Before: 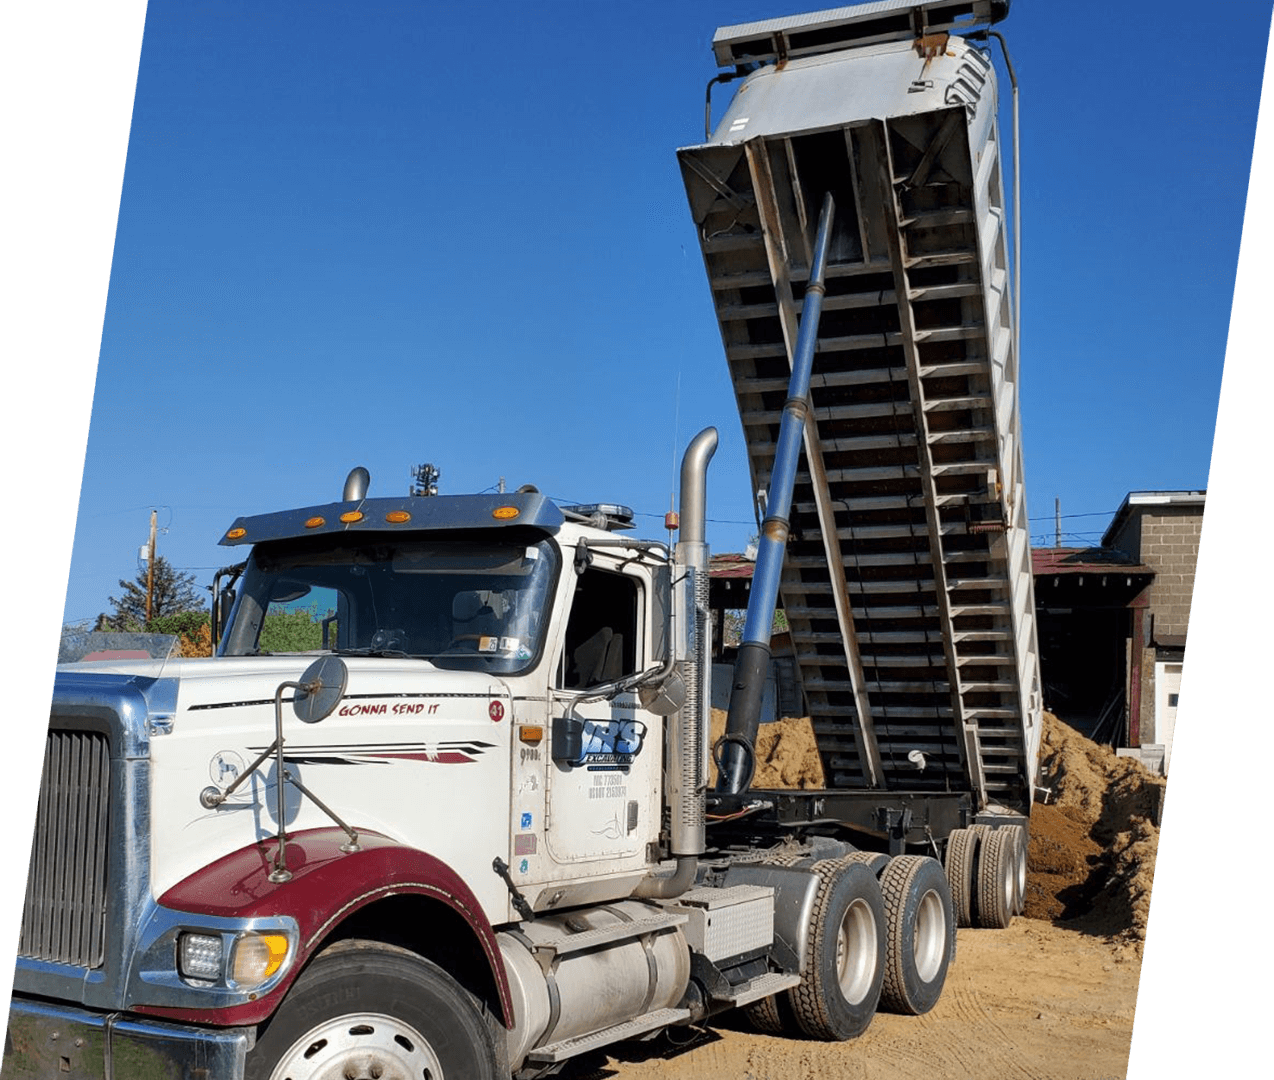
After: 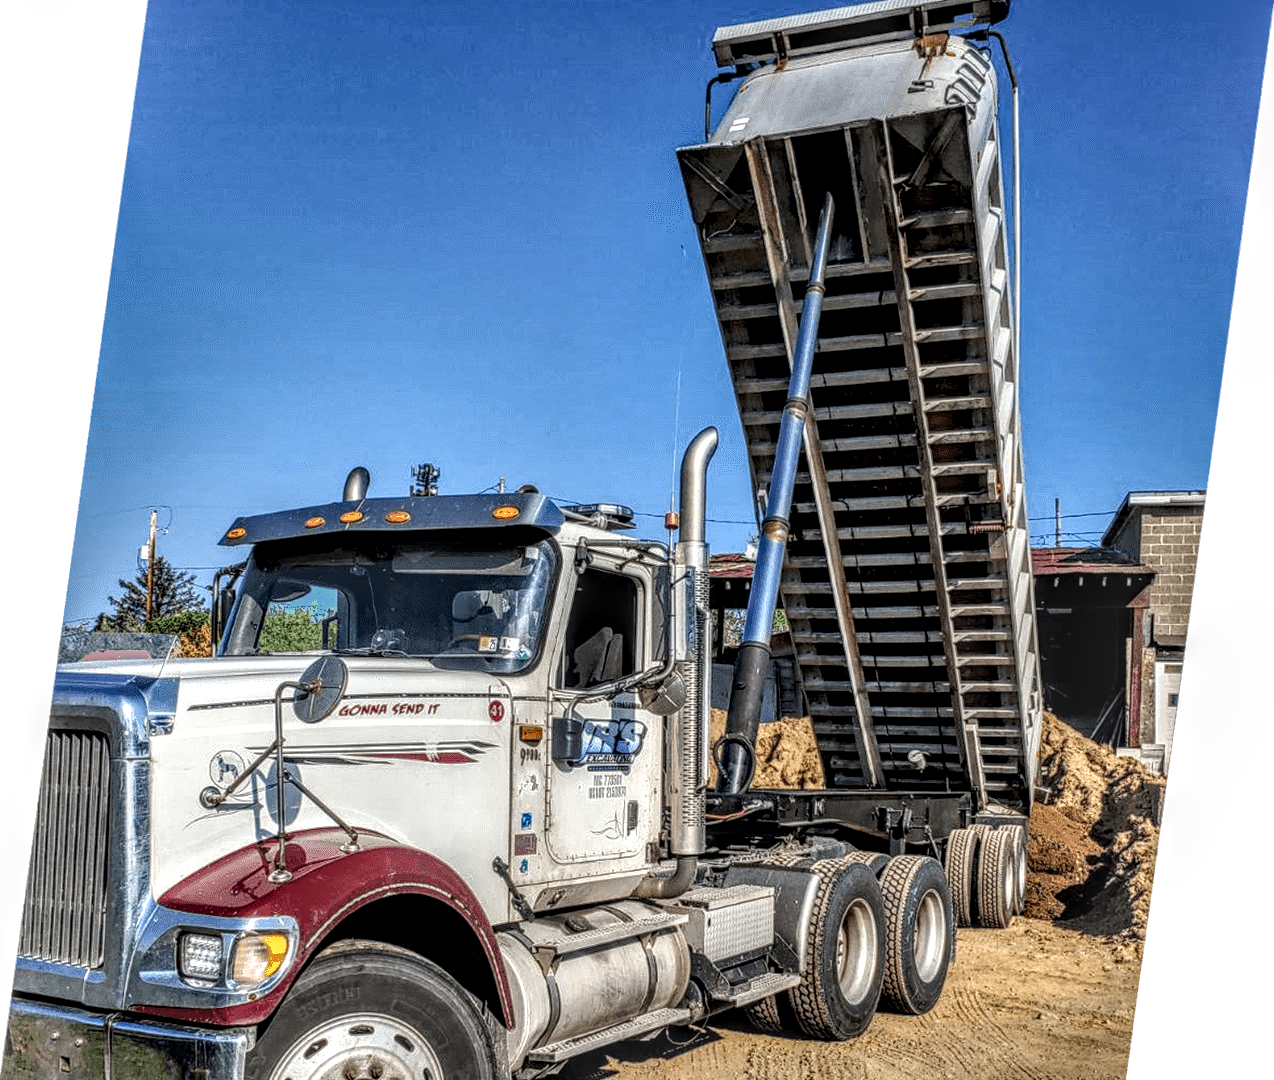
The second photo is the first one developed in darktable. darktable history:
local contrast: highlights 5%, shadows 3%, detail 300%, midtone range 0.3
contrast equalizer: y [[0.5 ×6], [0.5 ×6], [0.975, 0.964, 0.925, 0.865, 0.793, 0.721], [0 ×6], [0 ×6]]
